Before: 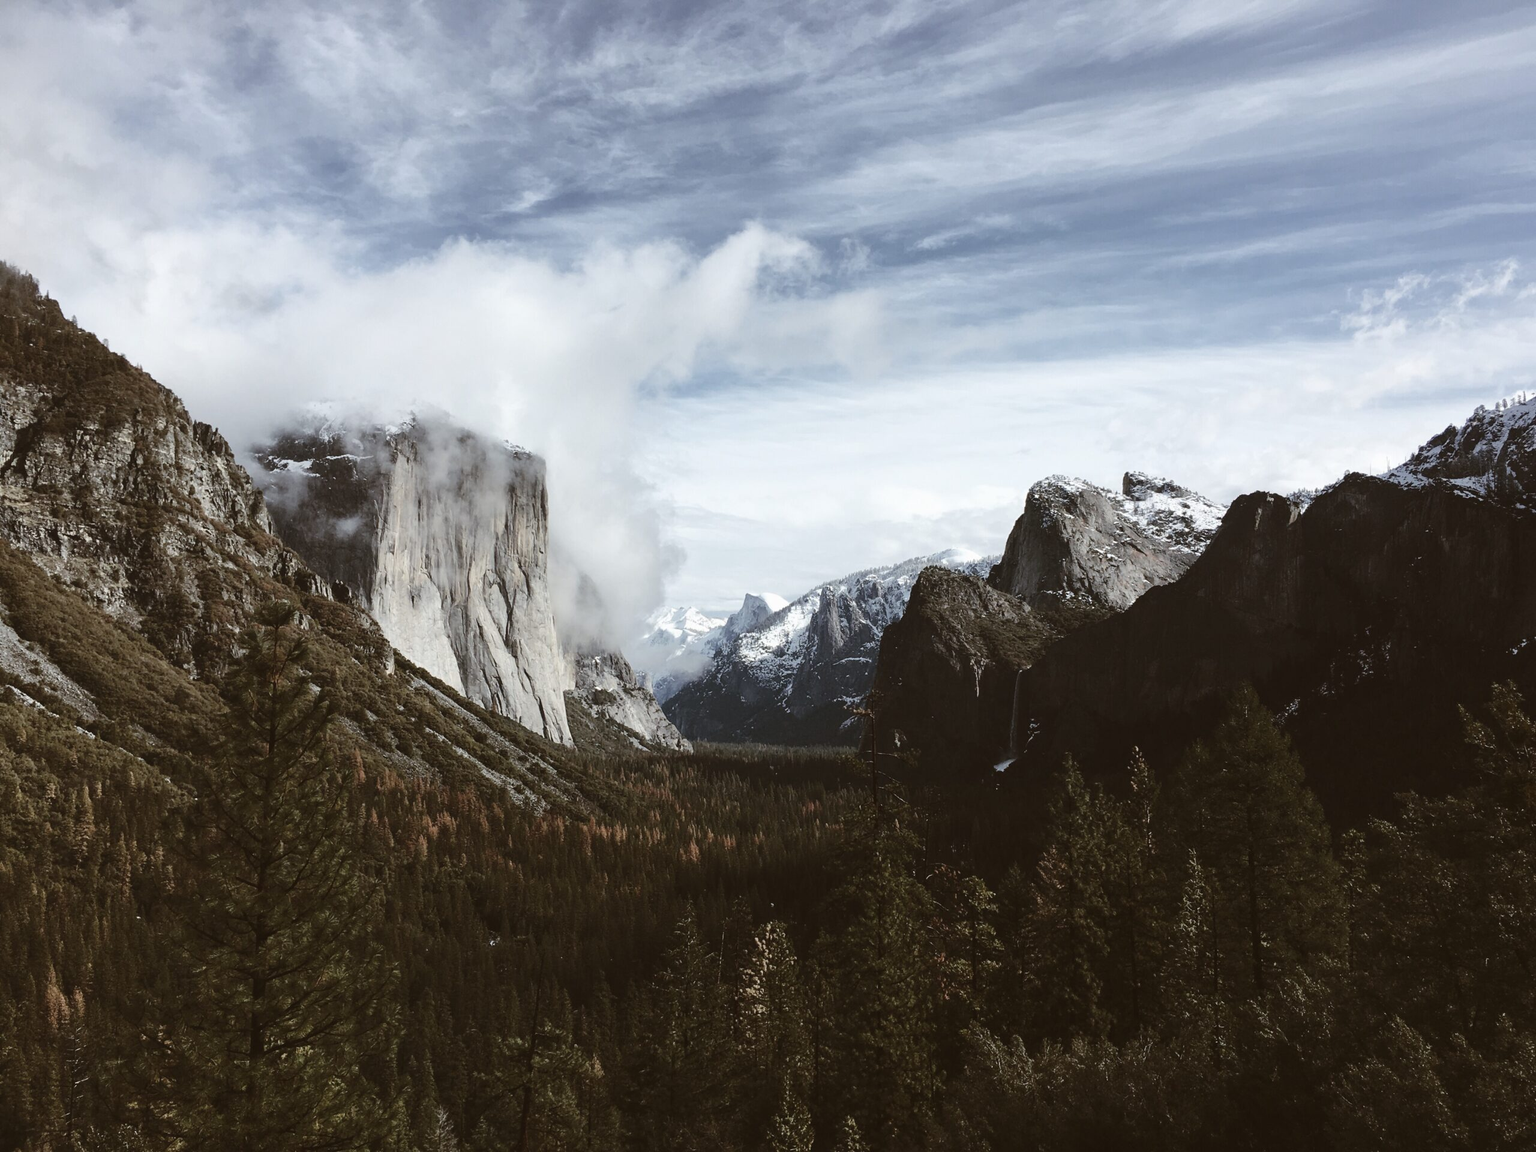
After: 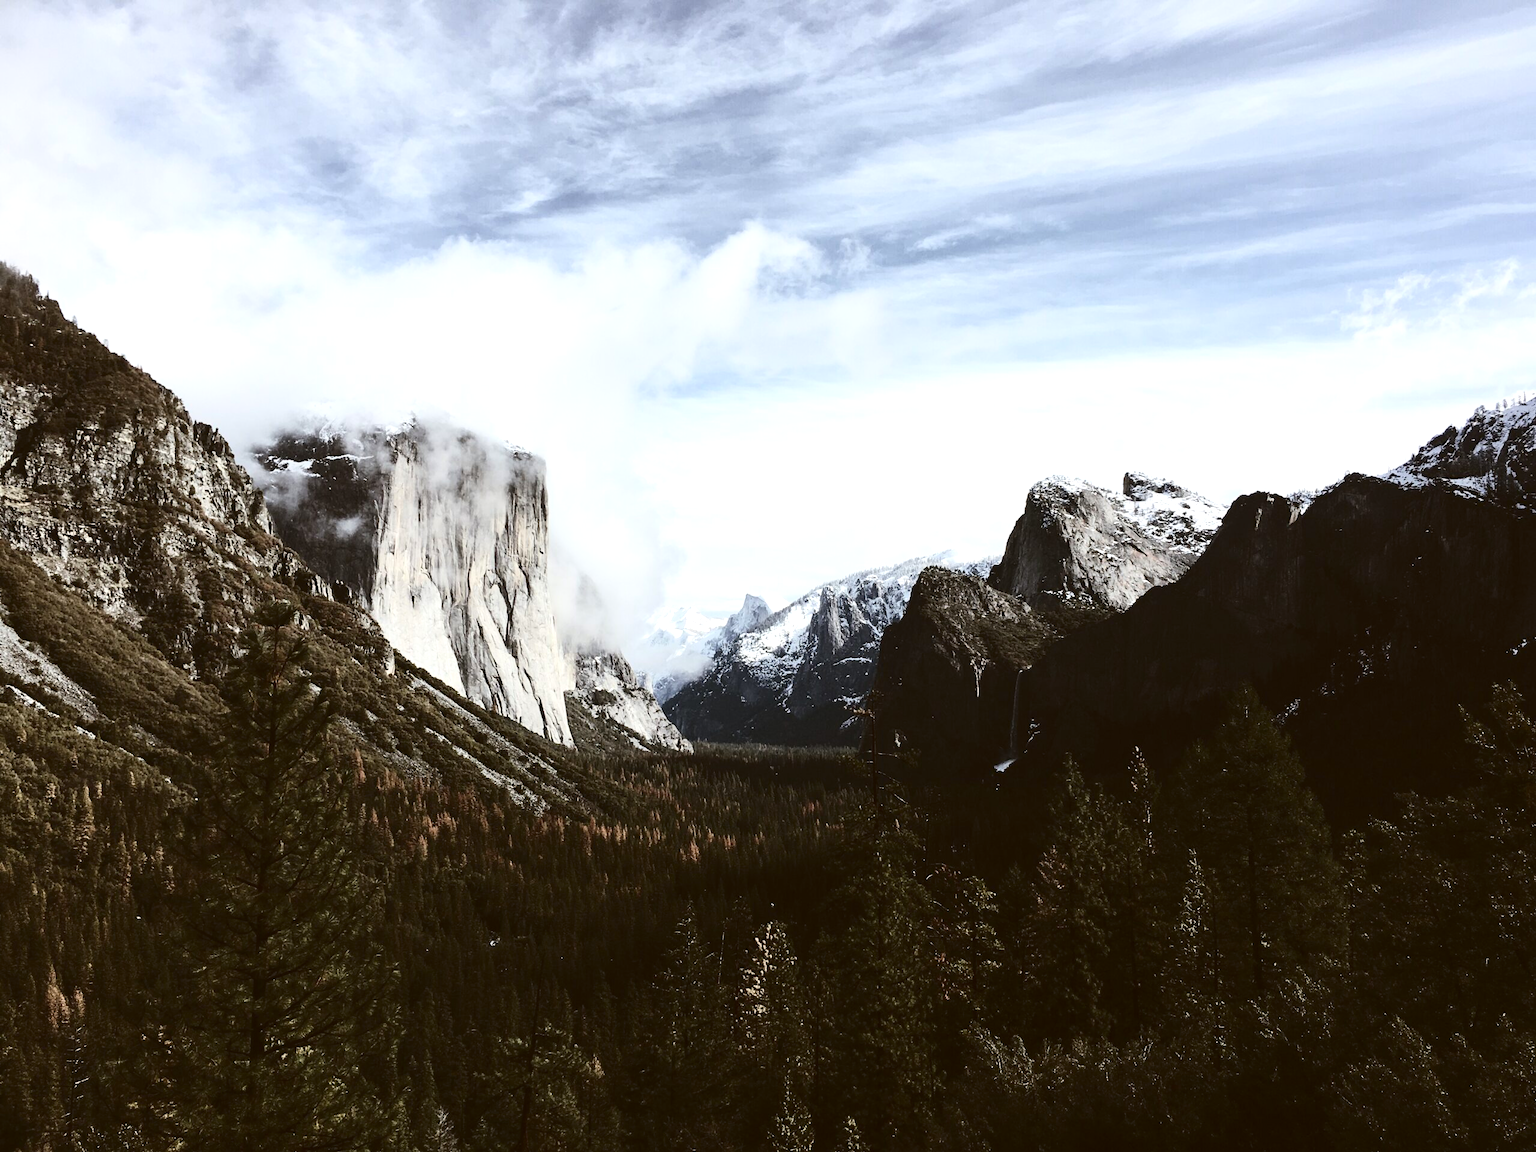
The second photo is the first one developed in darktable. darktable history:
contrast brightness saturation: contrast 0.28
exposure: black level correction 0, exposure 0.498 EV, compensate exposure bias true, compensate highlight preservation false
